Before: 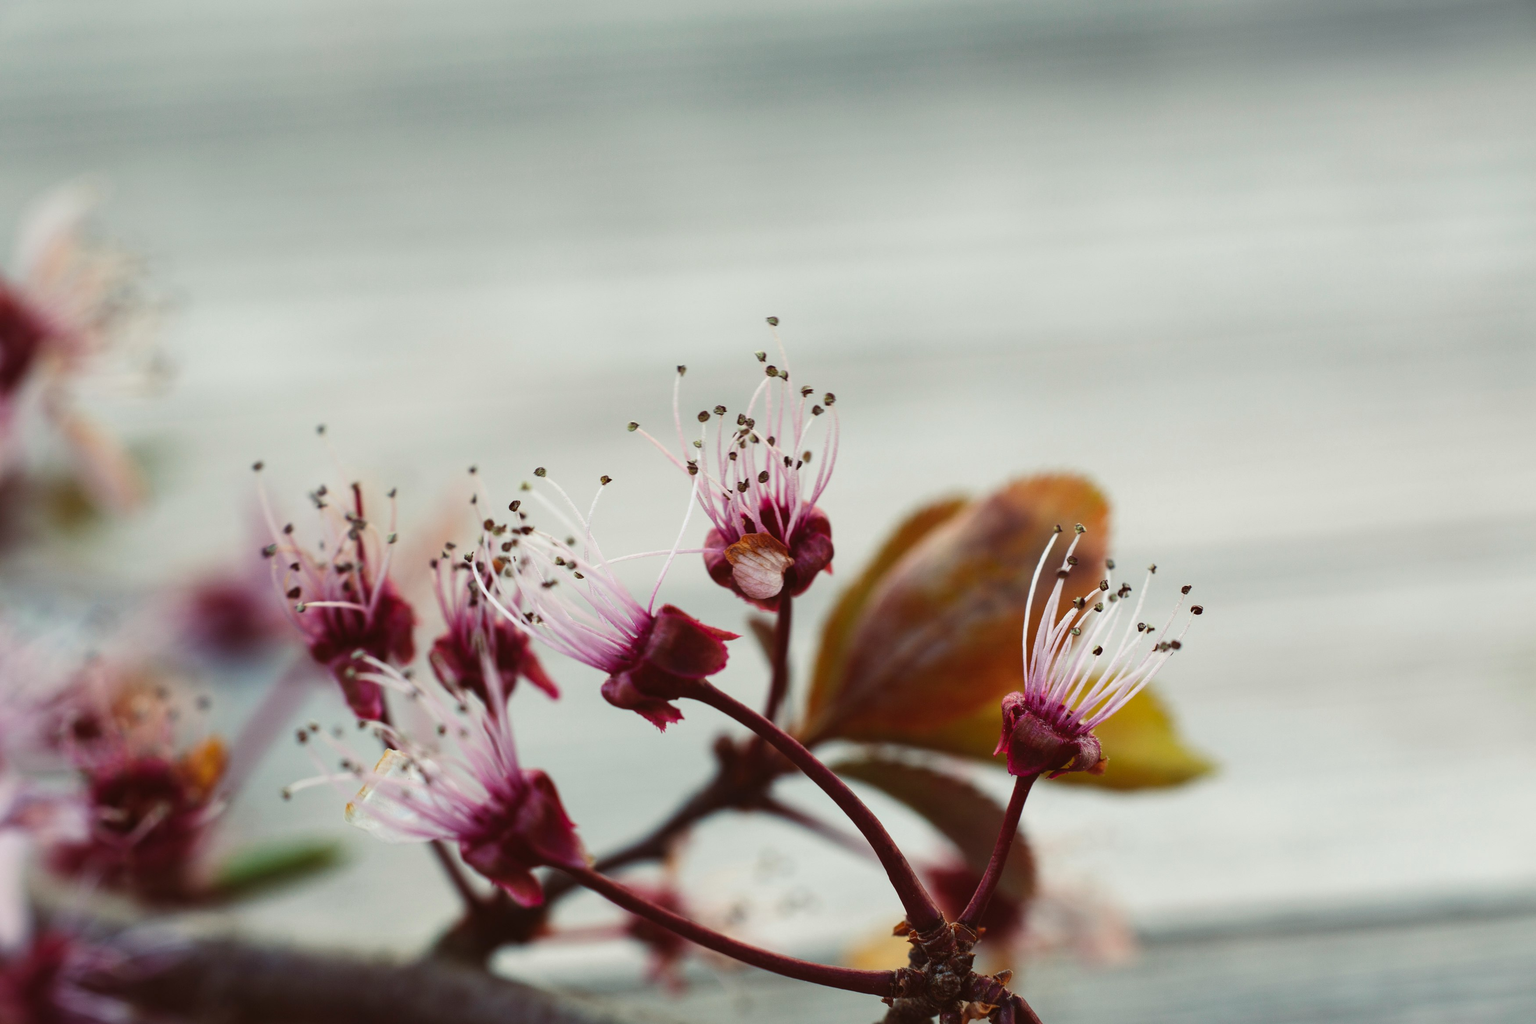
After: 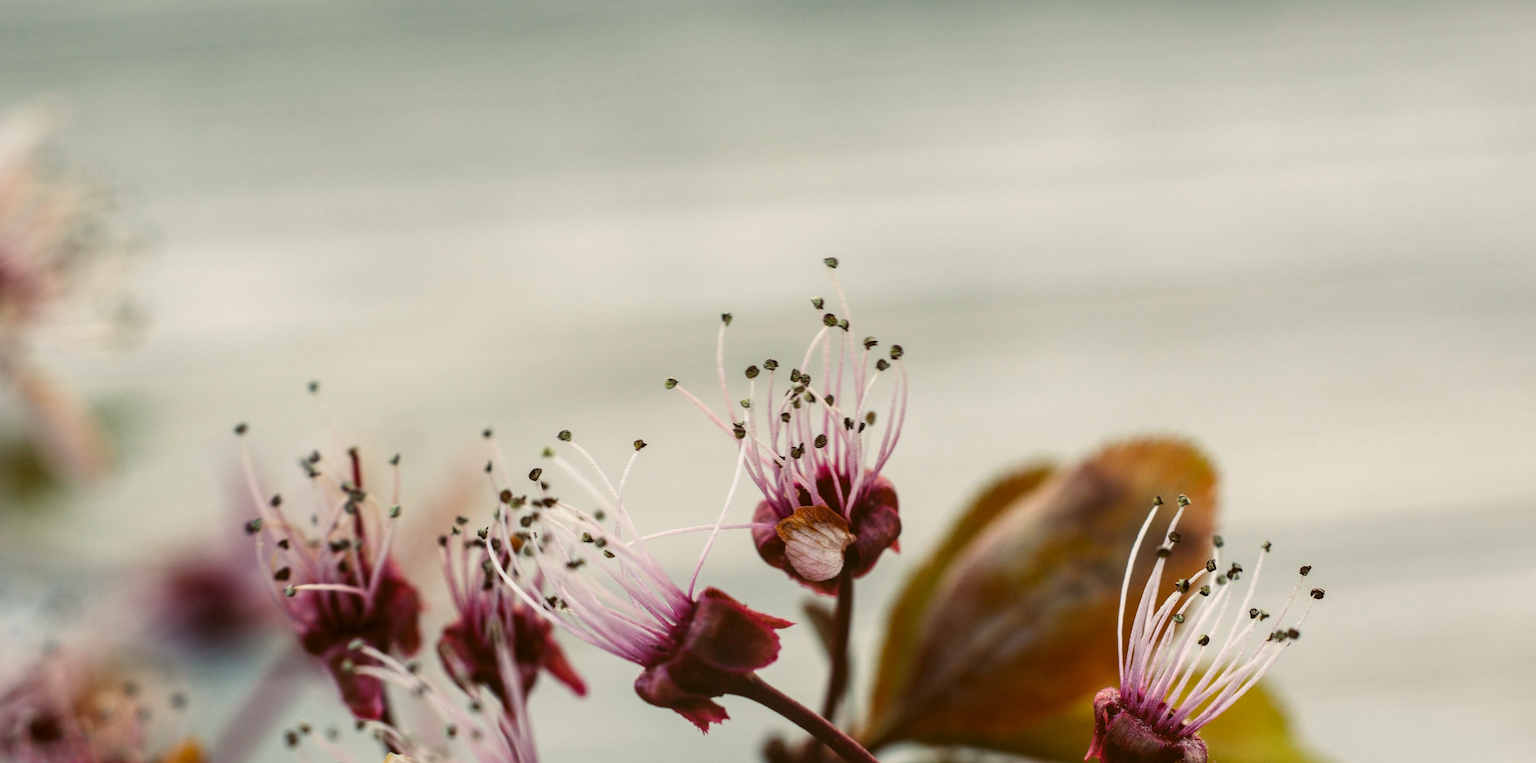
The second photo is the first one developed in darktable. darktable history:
crop: left 3.118%, top 9.008%, right 9.643%, bottom 25.912%
local contrast: on, module defaults
color correction: highlights a* 4.12, highlights b* 4.95, shadows a* -8.01, shadows b* 4.79
